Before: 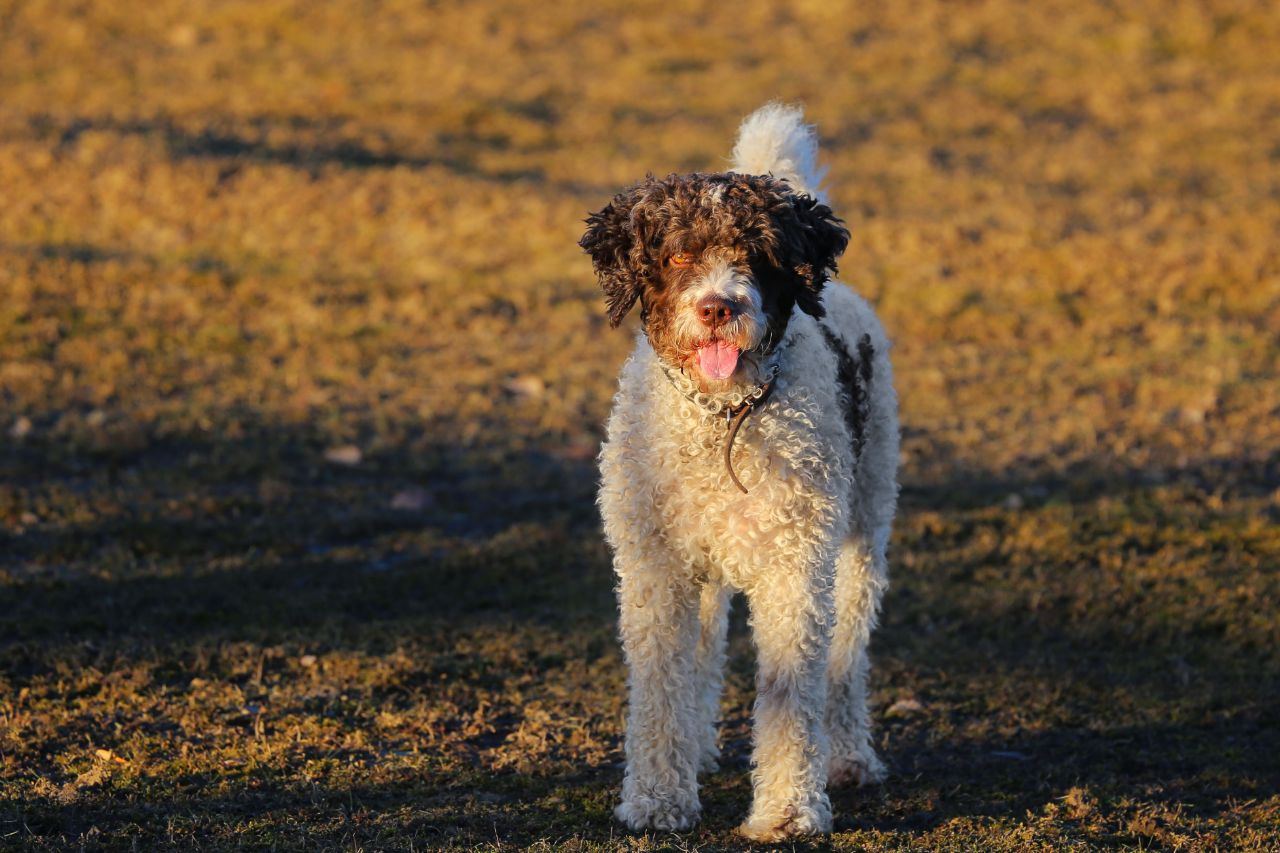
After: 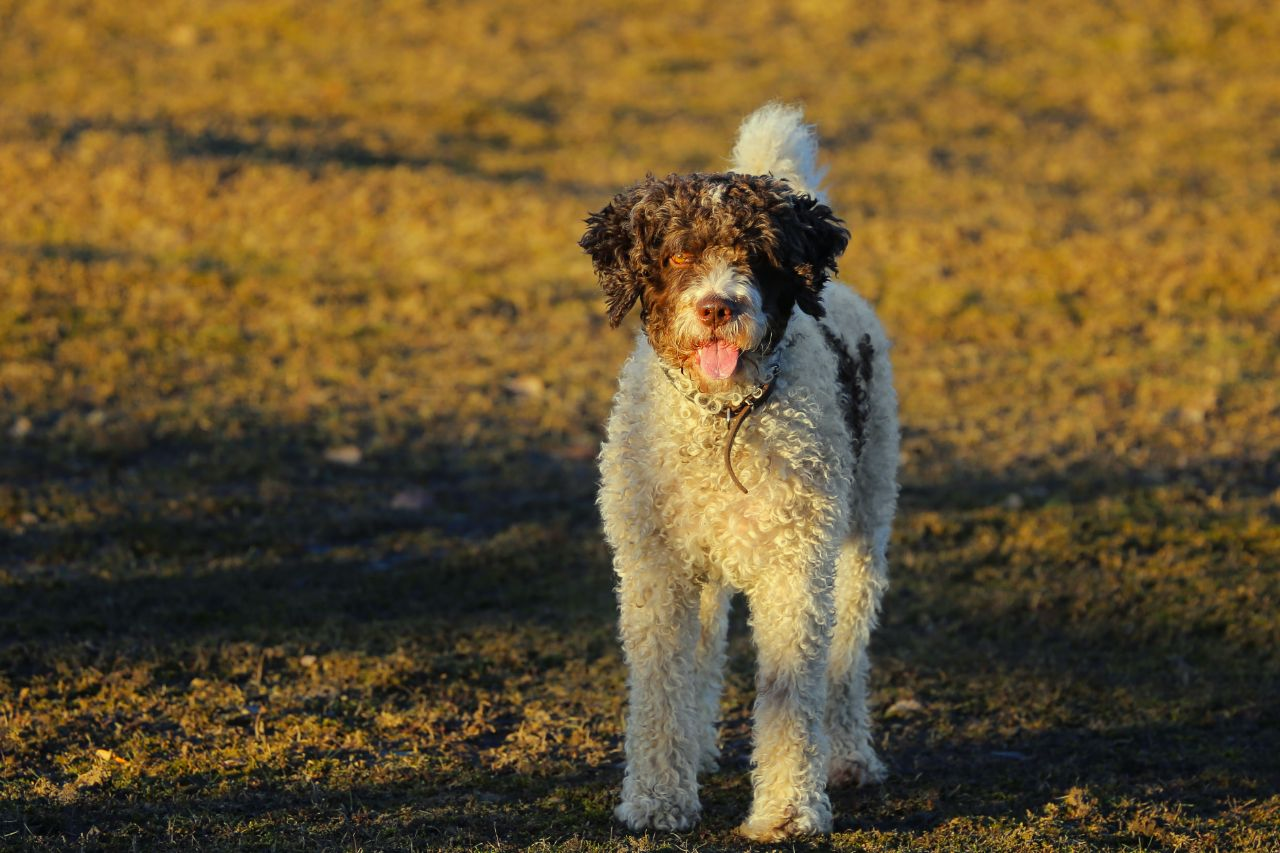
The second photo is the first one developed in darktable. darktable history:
color correction: highlights a* -5.84, highlights b* 11.08
